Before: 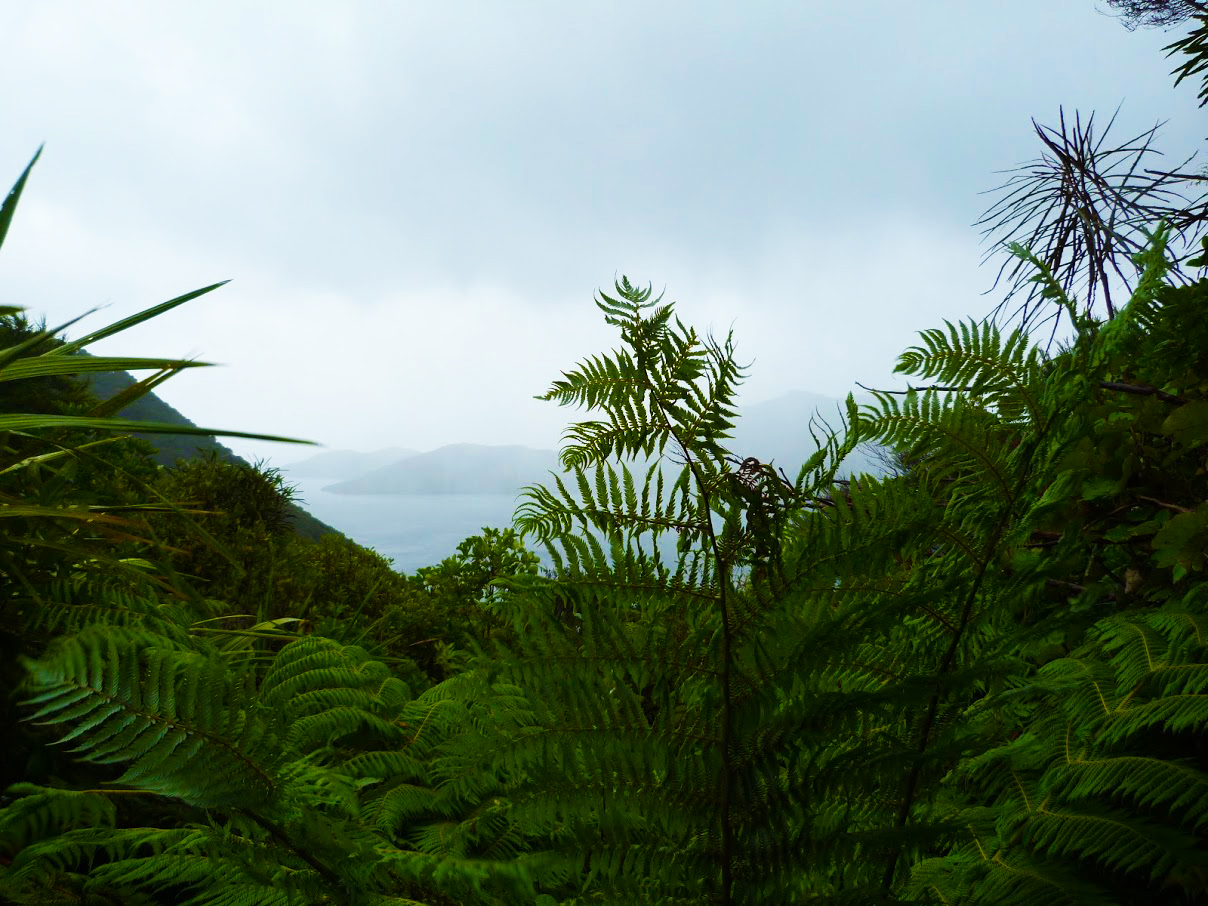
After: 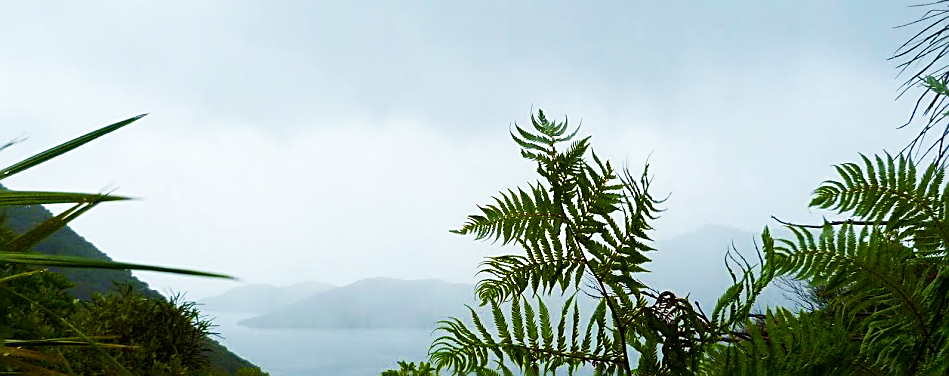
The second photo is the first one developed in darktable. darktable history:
local contrast: highlights 100%, shadows 100%, detail 120%, midtone range 0.2
sharpen: on, module defaults
crop: left 7.036%, top 18.398%, right 14.379%, bottom 40.043%
